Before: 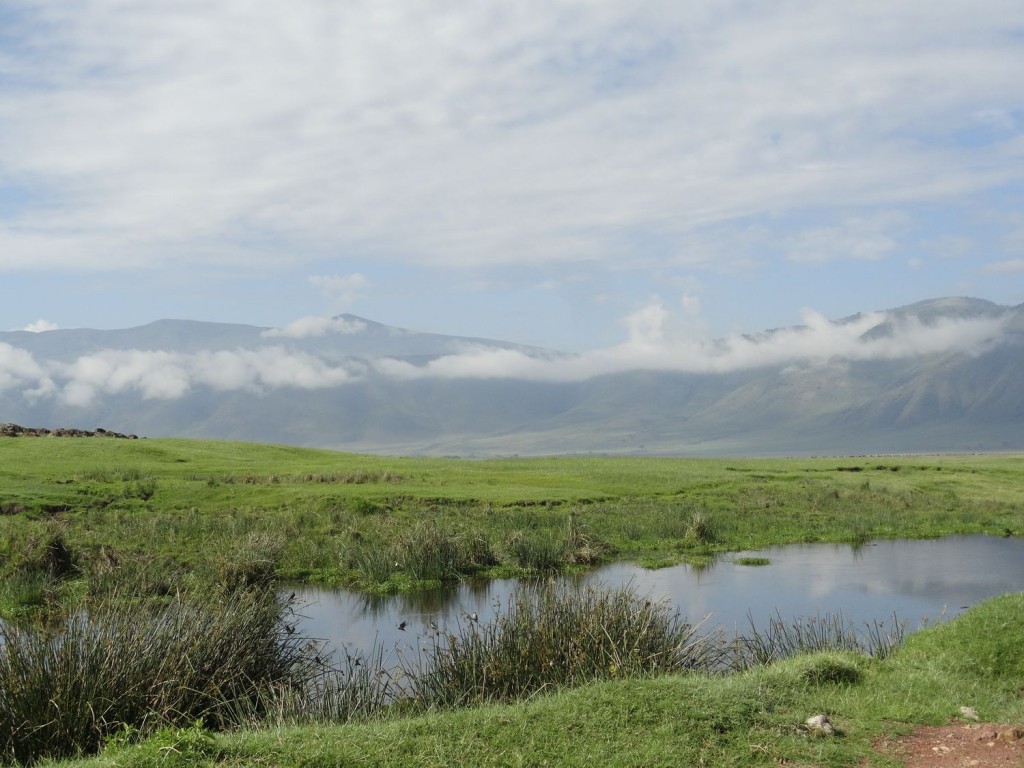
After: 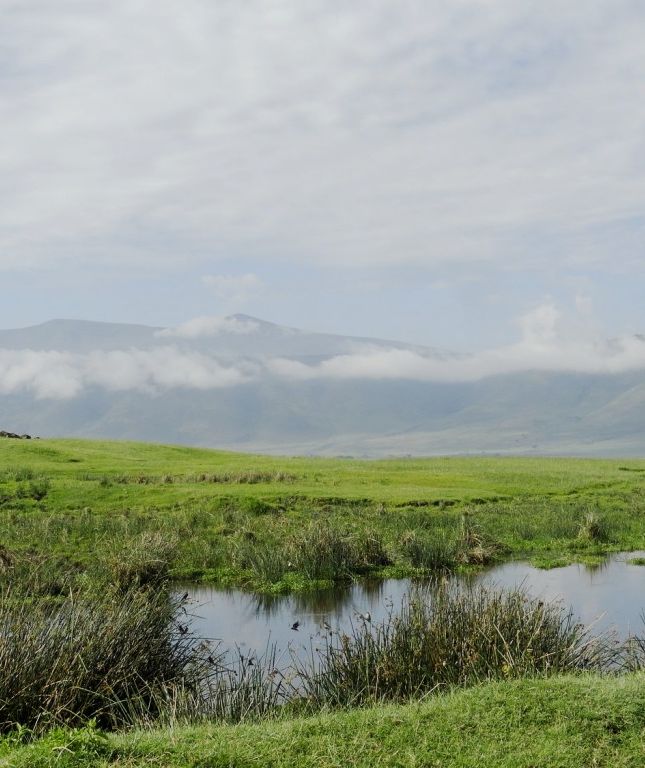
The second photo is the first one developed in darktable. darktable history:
tone curve: curves: ch0 [(0, 0) (0.052, 0.018) (0.236, 0.207) (0.41, 0.417) (0.485, 0.518) (0.54, 0.584) (0.625, 0.666) (0.845, 0.828) (0.994, 0.964)]; ch1 [(0, 0) (0.136, 0.146) (0.317, 0.34) (0.382, 0.408) (0.434, 0.441) (0.472, 0.479) (0.498, 0.501) (0.557, 0.558) (0.616, 0.59) (0.739, 0.7) (1, 1)]; ch2 [(0, 0) (0.352, 0.403) (0.447, 0.466) (0.482, 0.482) (0.528, 0.526) (0.586, 0.577) (0.618, 0.621) (0.785, 0.747) (1, 1)], preserve colors none
crop: left 10.468%, right 26.462%
